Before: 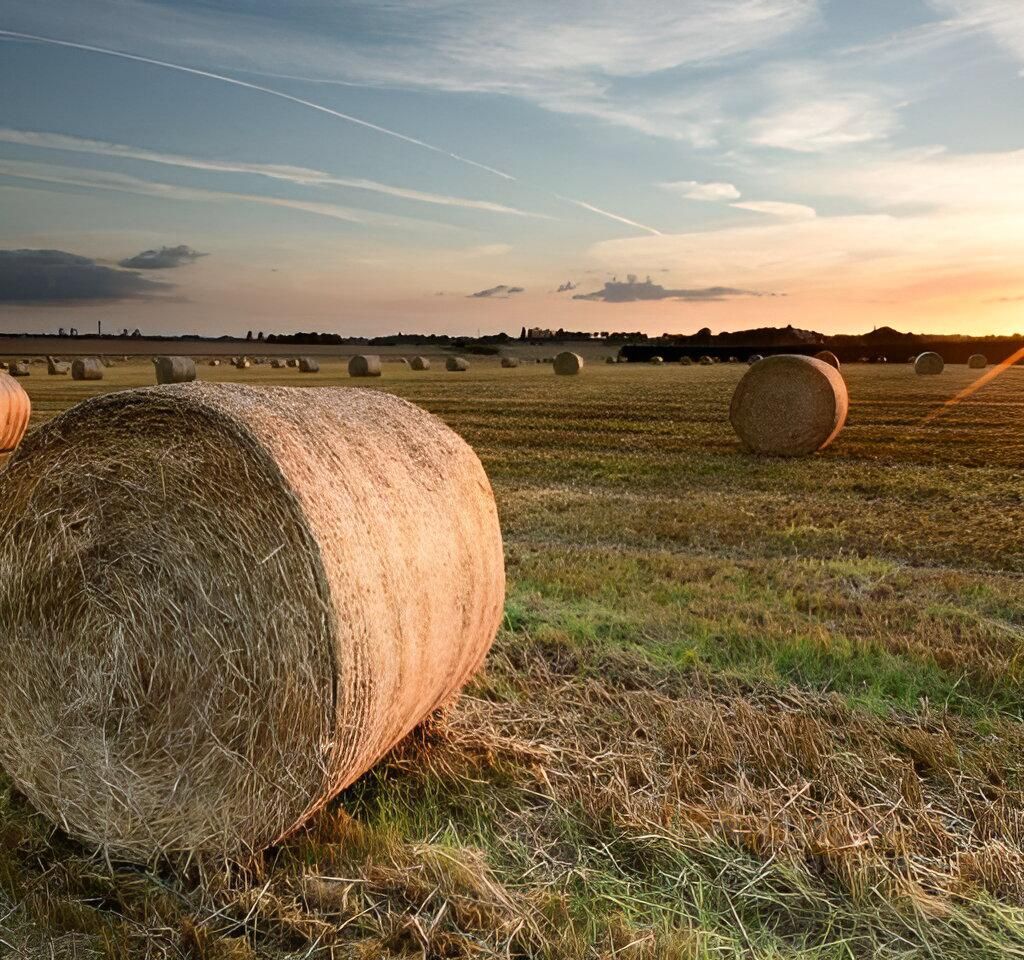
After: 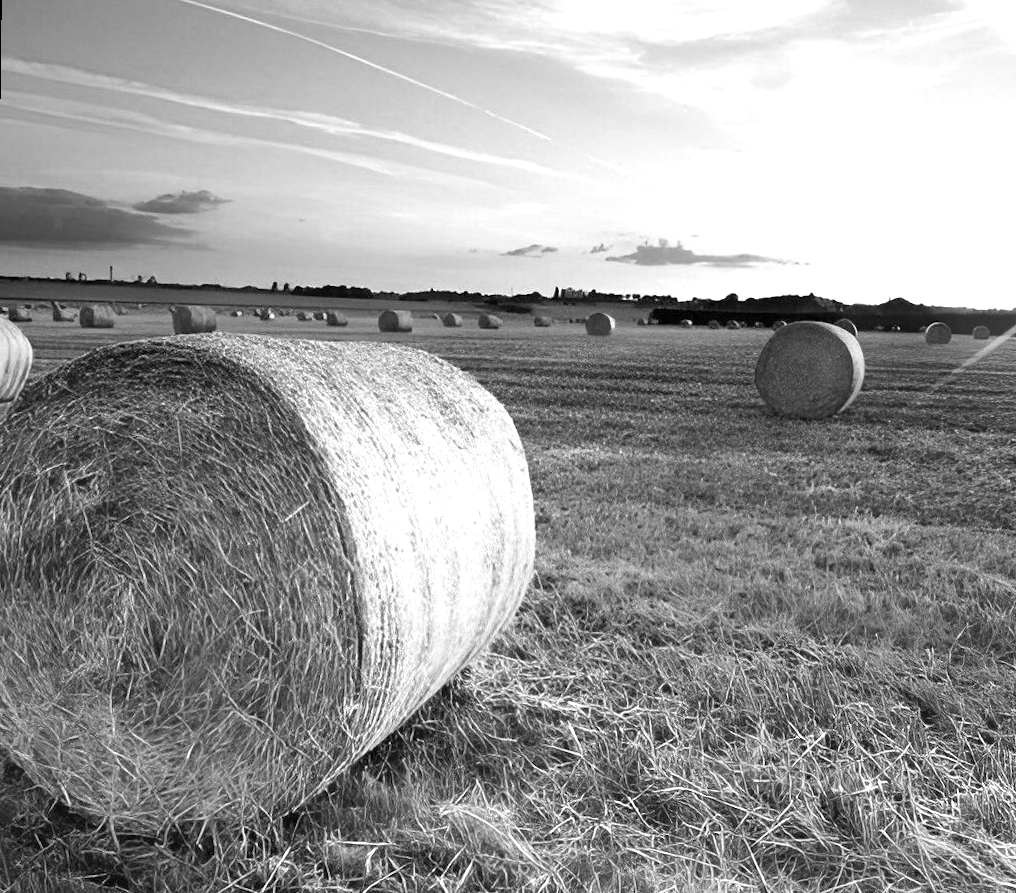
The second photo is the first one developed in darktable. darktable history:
exposure: black level correction 0, exposure 0.9 EV, compensate highlight preservation false
rotate and perspective: rotation 0.679°, lens shift (horizontal) 0.136, crop left 0.009, crop right 0.991, crop top 0.078, crop bottom 0.95
monochrome: on, module defaults
color balance rgb: perceptual saturation grading › global saturation 20%, perceptual saturation grading › highlights 2.68%, perceptual saturation grading › shadows 50%
